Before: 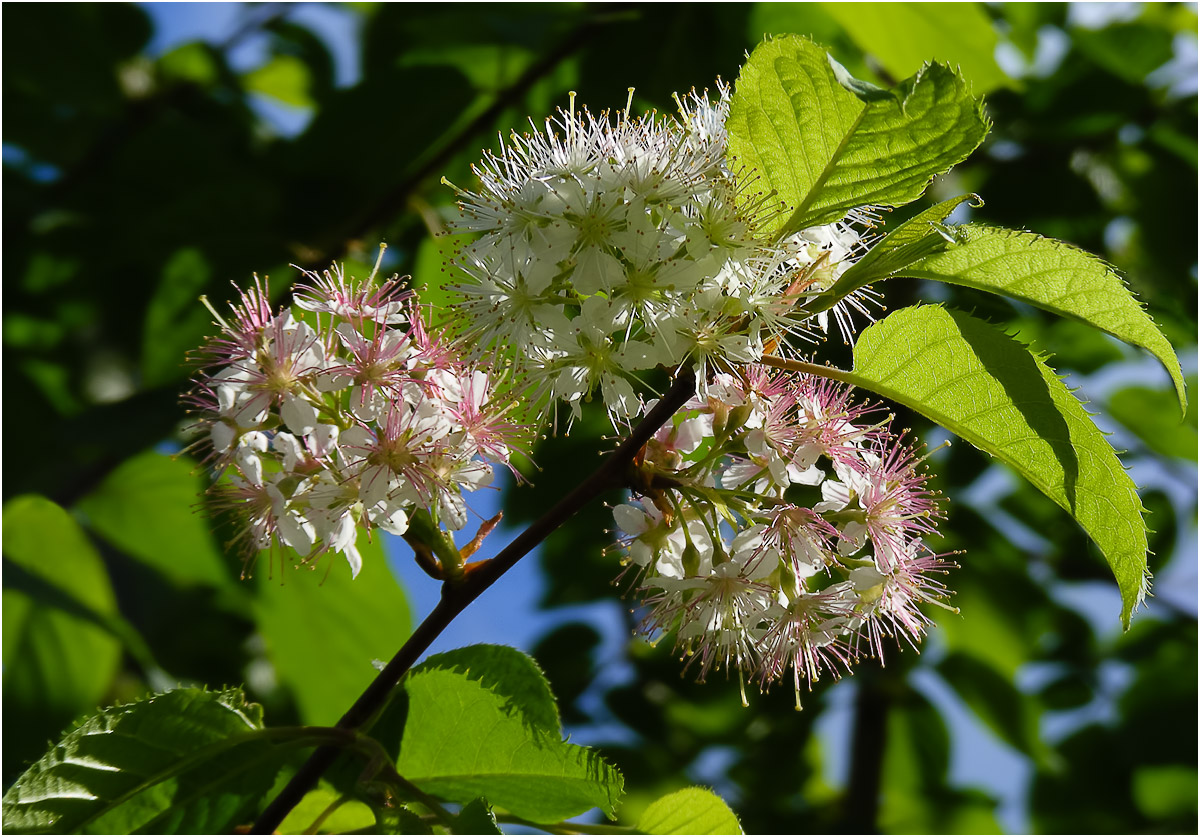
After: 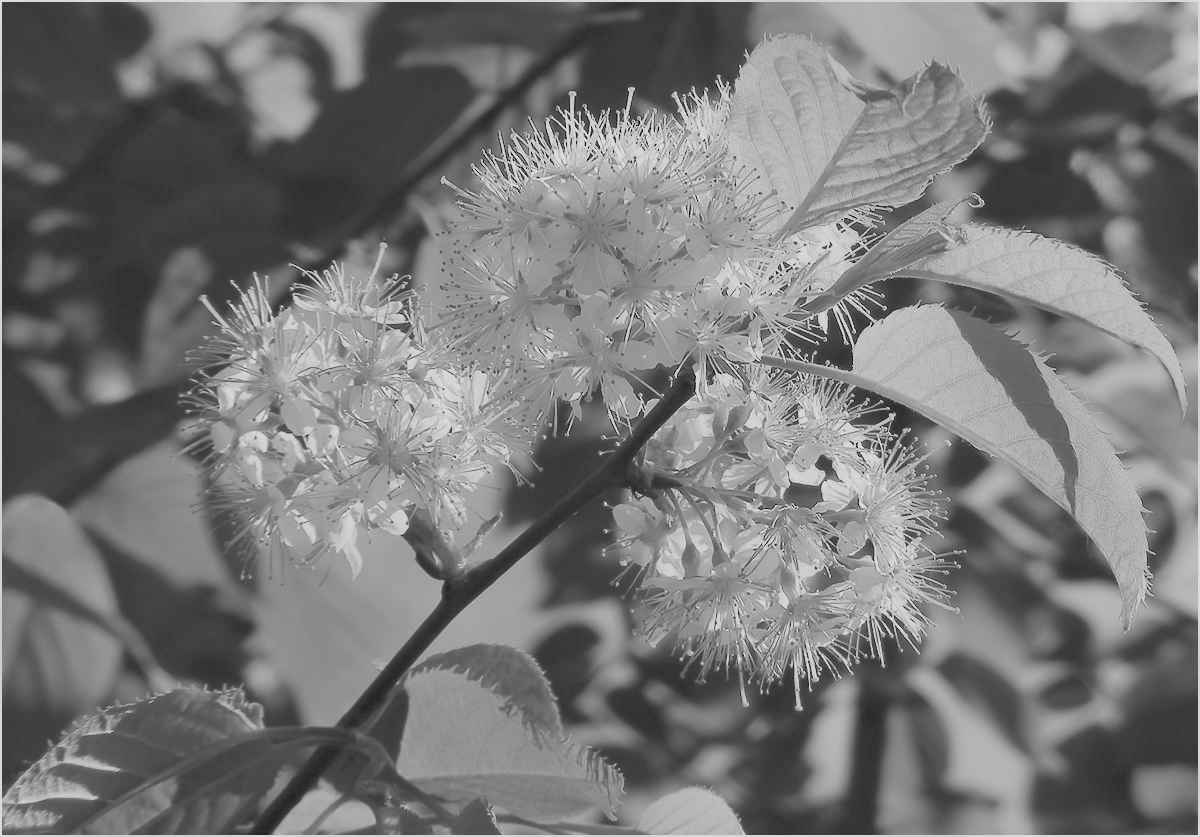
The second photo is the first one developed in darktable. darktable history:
base curve: curves: ch0 [(0, 0) (0.262, 0.32) (0.722, 0.705) (1, 1)]
levels: levels [0, 0.397, 0.955]
white balance: red 0.967, blue 1.049
monochrome: size 1
color balance rgb: shadows lift › chroma 1%, shadows lift › hue 113°, highlights gain › chroma 0.2%, highlights gain › hue 333°, perceptual saturation grading › global saturation 20%, perceptual saturation grading › highlights -50%, perceptual saturation grading › shadows 25%, contrast -30%
